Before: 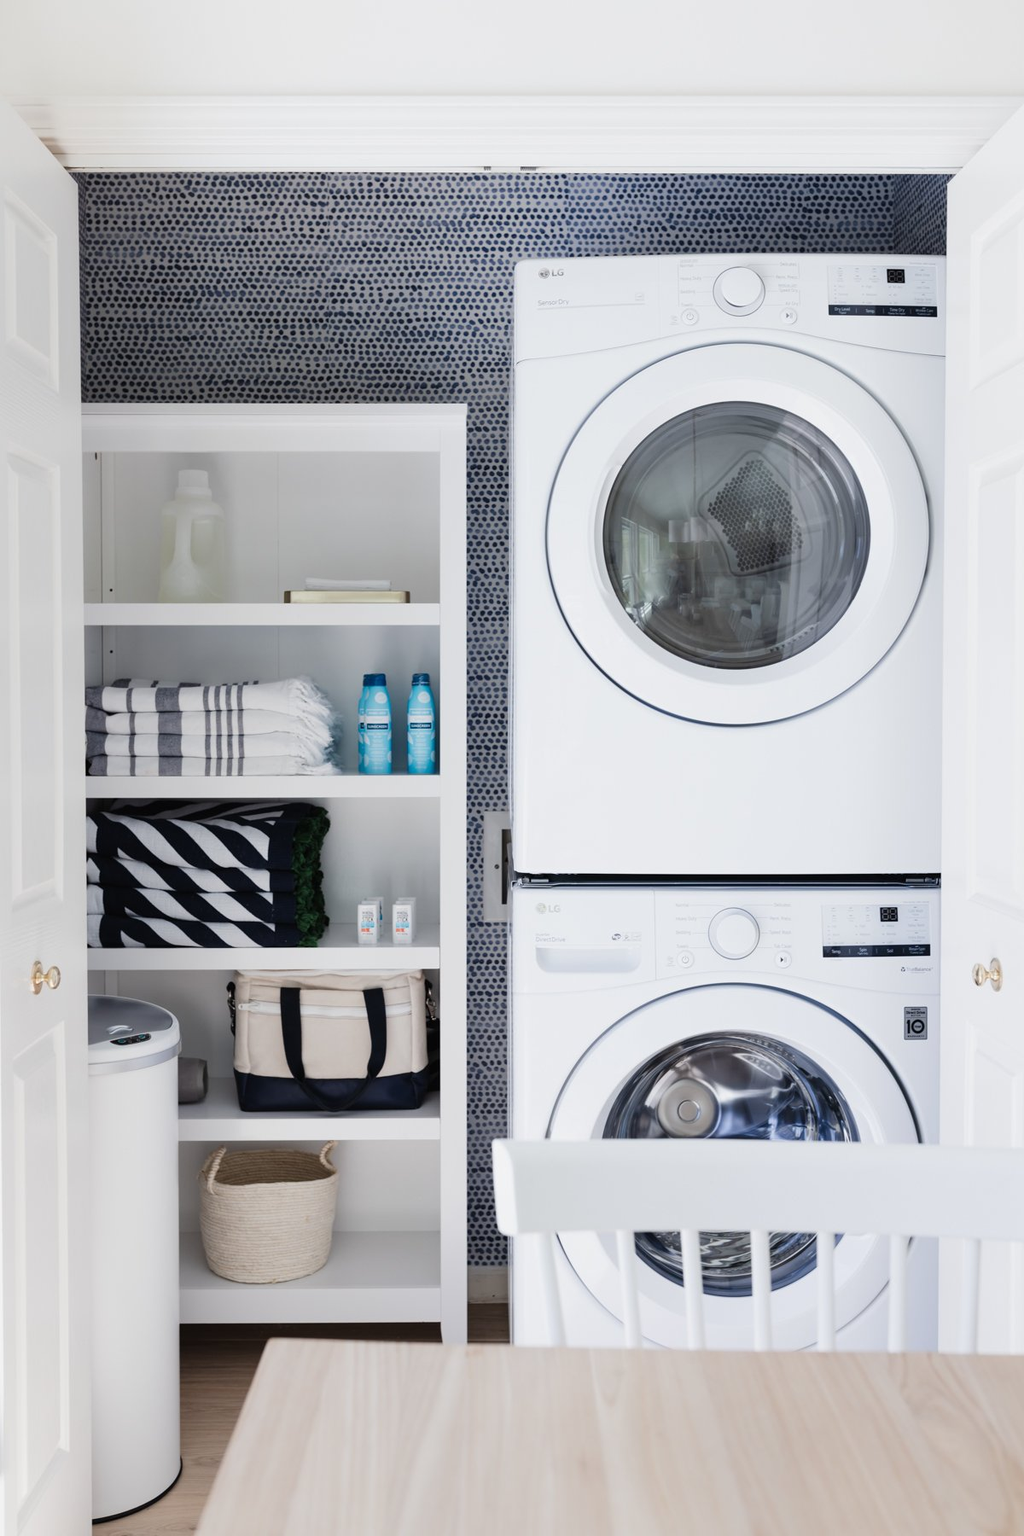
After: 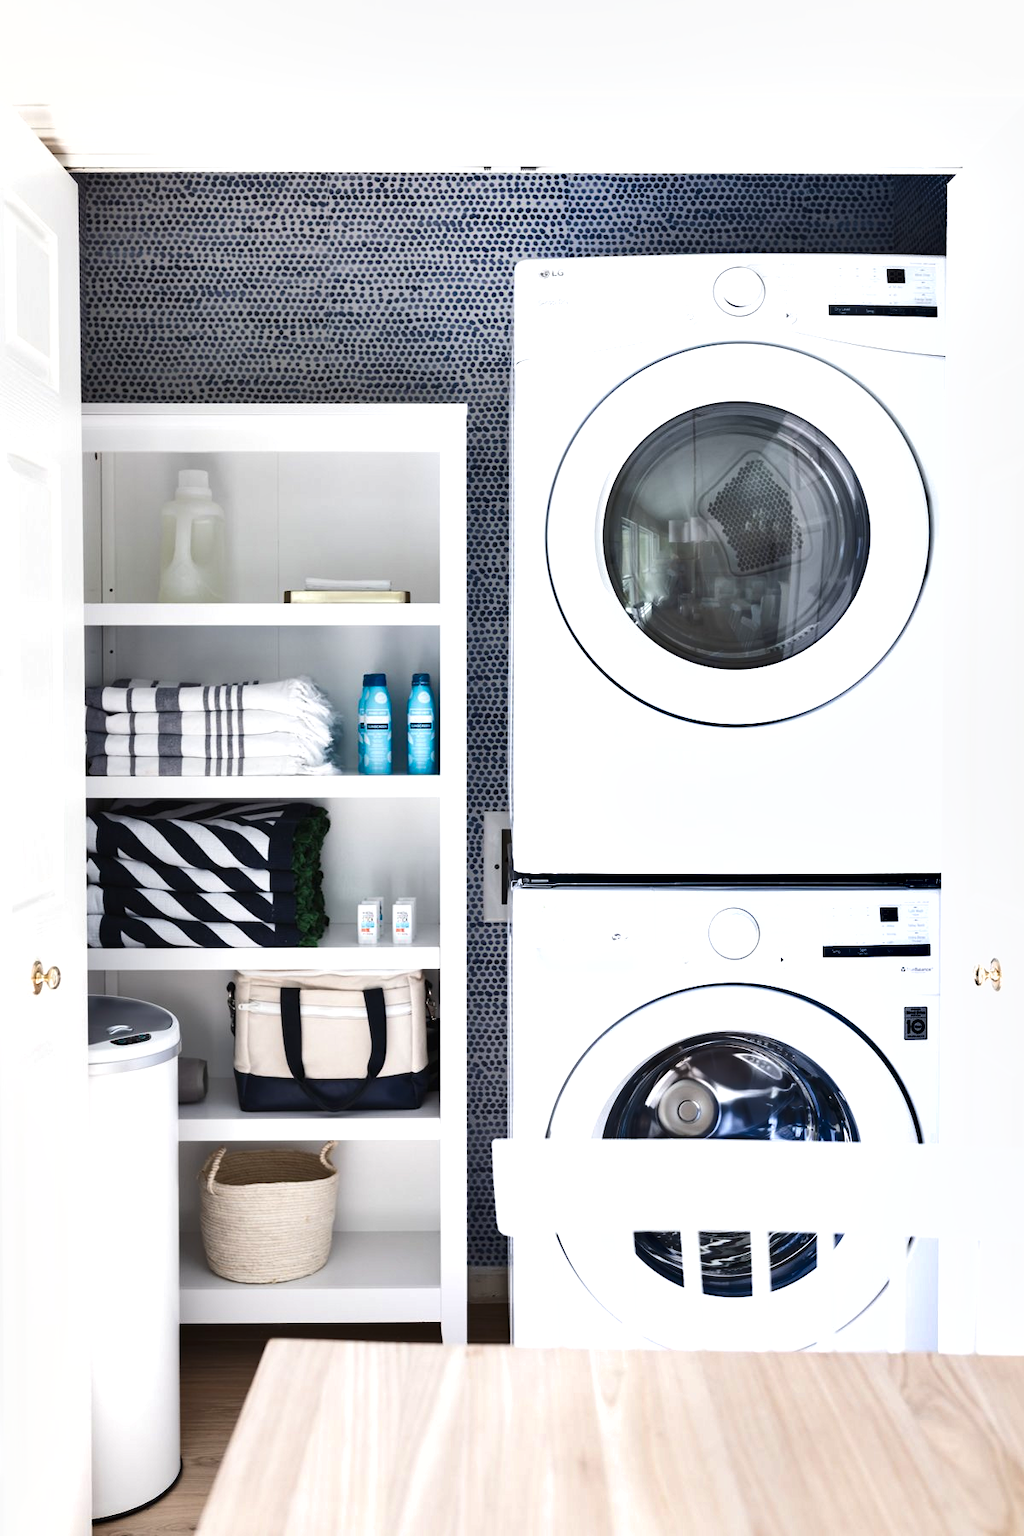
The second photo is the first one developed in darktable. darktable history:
shadows and highlights: low approximation 0.01, soften with gaussian
exposure: black level correction 0, exposure 0.697 EV, compensate highlight preservation false
